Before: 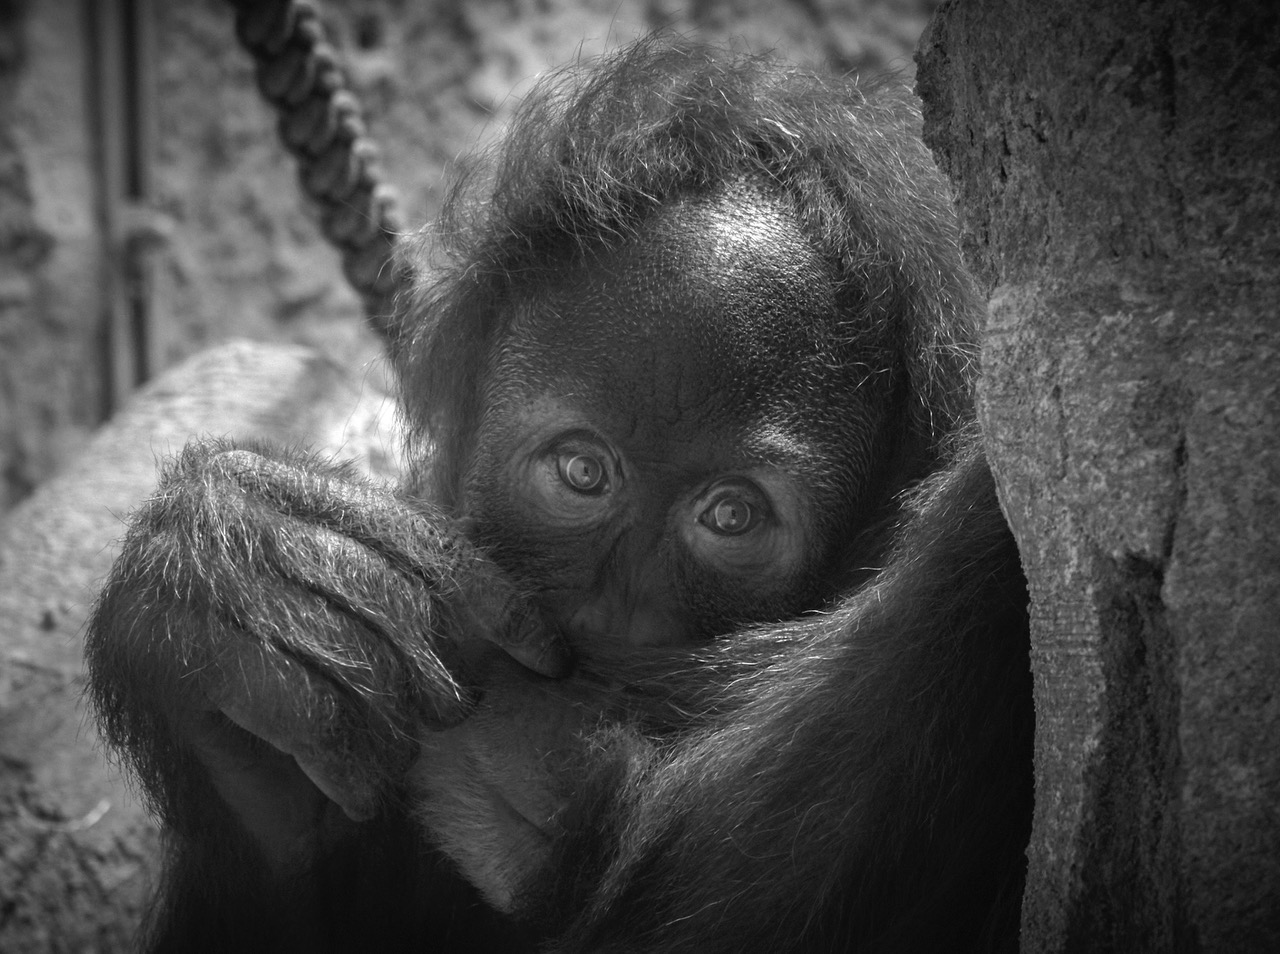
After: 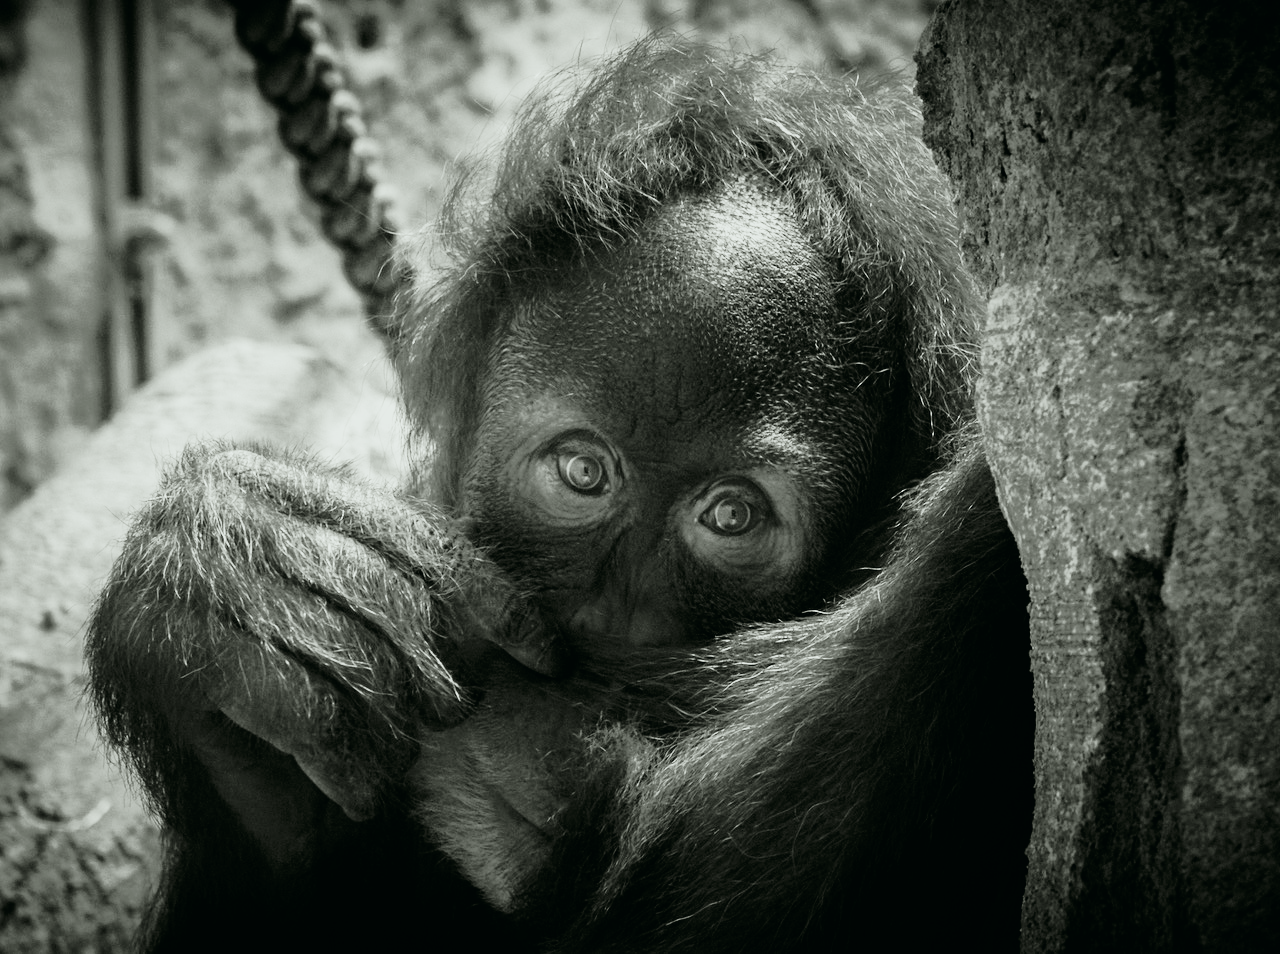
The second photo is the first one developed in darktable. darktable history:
exposure: black level correction 0.001, exposure 0.5 EV, compensate exposure bias true, compensate highlight preservation false
filmic rgb: black relative exposure -7.75 EV, white relative exposure 4.4 EV, threshold 3 EV, target black luminance 0%, hardness 3.76, latitude 50.51%, contrast 1.074, highlights saturation mix 10%, shadows ↔ highlights balance -0.22%, color science v4 (2020), enable highlight reconstruction true
color balance: mode lift, gamma, gain (sRGB), lift [1.04, 1, 1, 0.97], gamma [1.01, 1, 1, 0.97], gain [0.96, 1, 1, 0.97]
tone curve: curves: ch0 [(0, 0.008) (0.081, 0.044) (0.177, 0.123) (0.283, 0.253) (0.416, 0.449) (0.495, 0.524) (0.661, 0.756) (0.796, 0.859) (1, 0.951)]; ch1 [(0, 0) (0.161, 0.092) (0.35, 0.33) (0.392, 0.392) (0.427, 0.426) (0.479, 0.472) (0.505, 0.5) (0.521, 0.524) (0.567, 0.556) (0.583, 0.588) (0.625, 0.627) (0.678, 0.733) (1, 1)]; ch2 [(0, 0) (0.346, 0.362) (0.404, 0.427) (0.502, 0.499) (0.531, 0.523) (0.544, 0.561) (0.58, 0.59) (0.629, 0.642) (0.717, 0.678) (1, 1)], color space Lab, independent channels, preserve colors none
